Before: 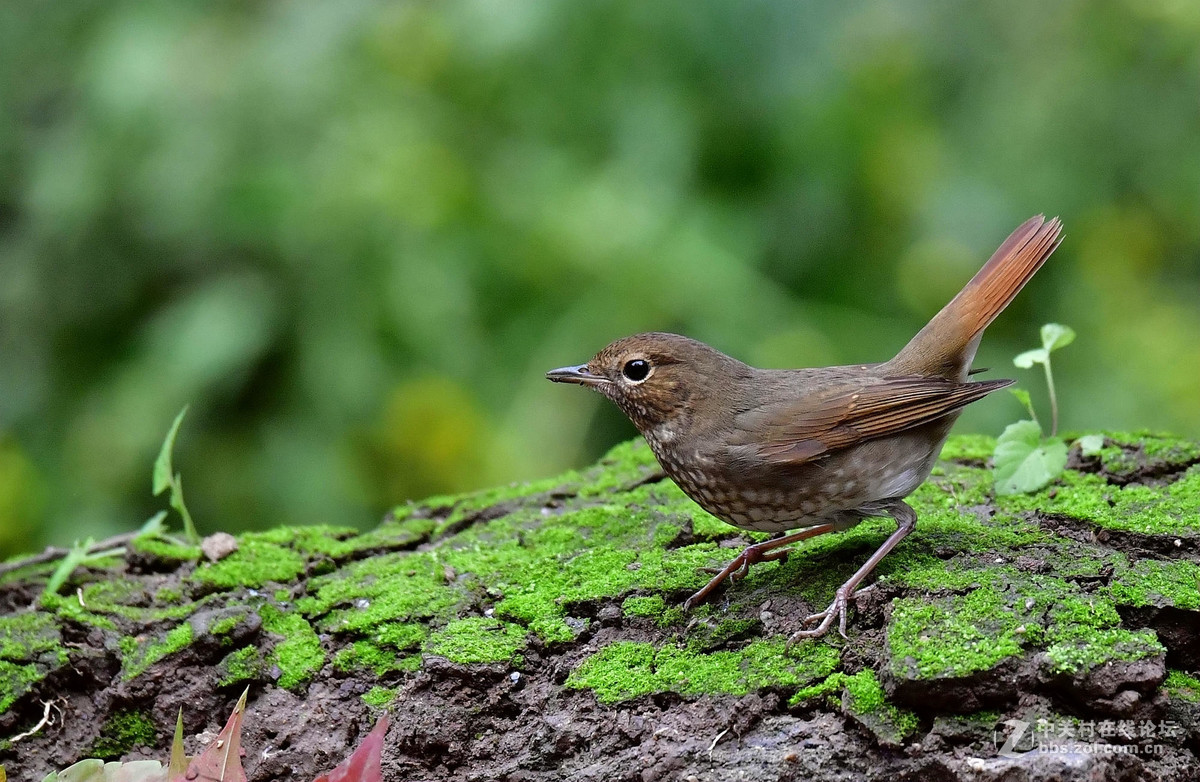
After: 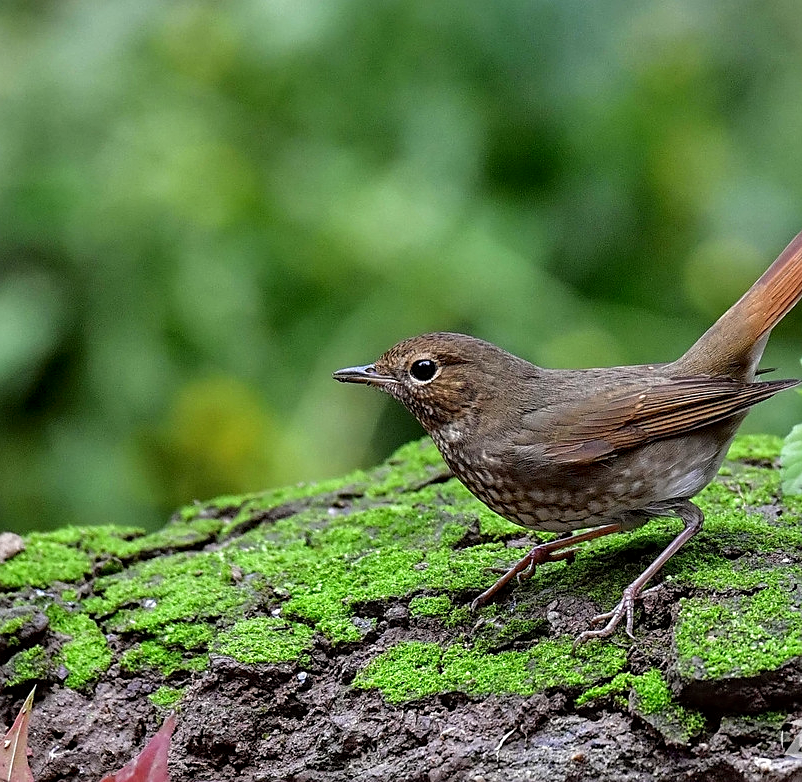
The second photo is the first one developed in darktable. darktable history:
local contrast: on, module defaults
crop and rotate: left 17.814%, right 15.277%
sharpen: on, module defaults
